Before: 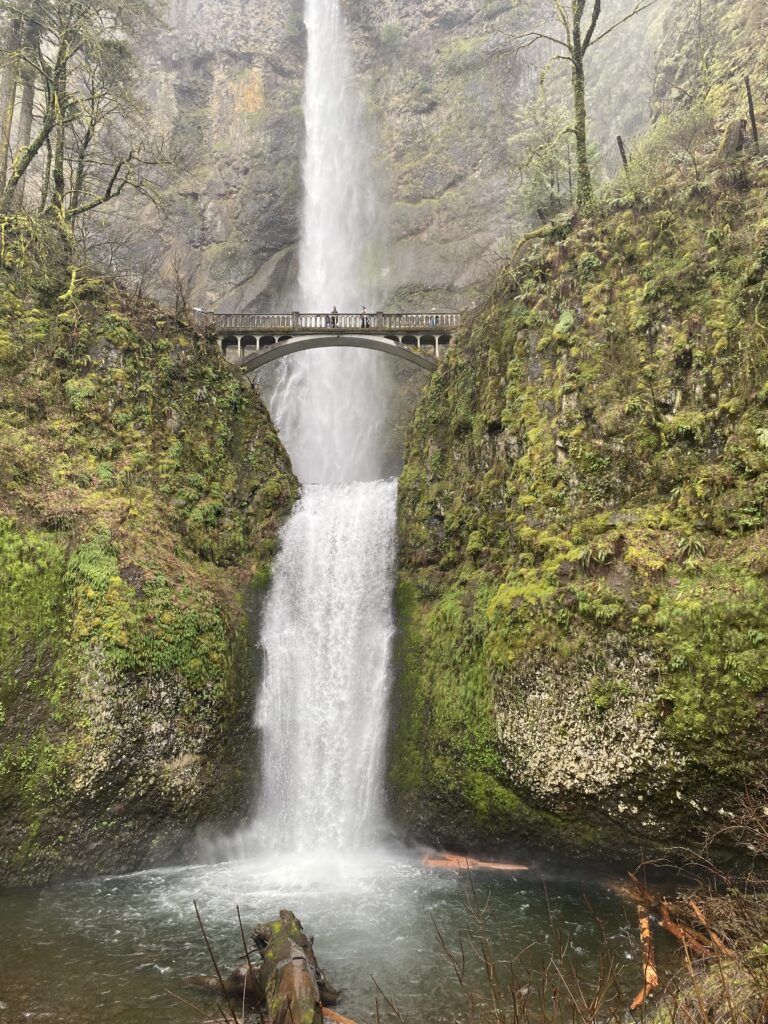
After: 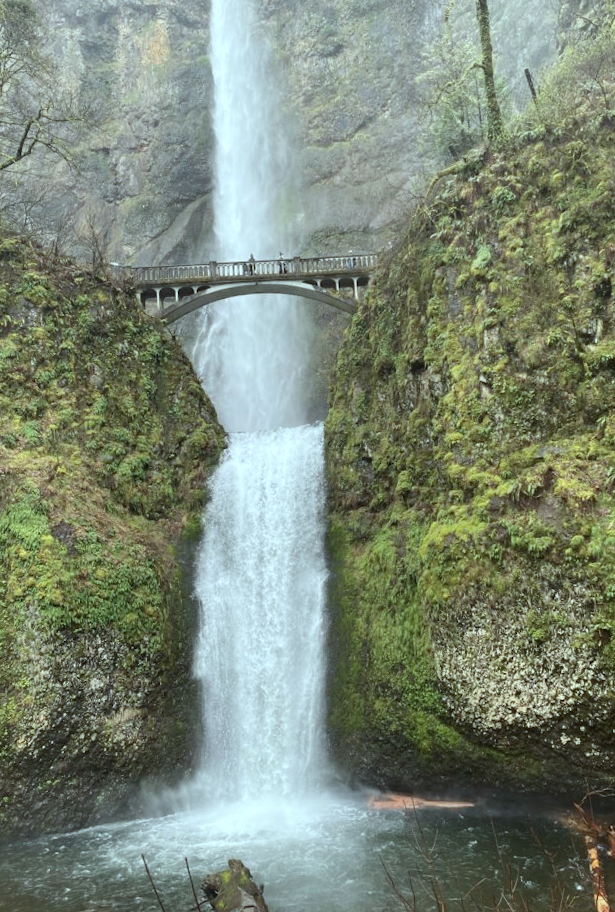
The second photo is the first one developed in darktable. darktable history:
color correction: highlights a* -10.04, highlights b* -10.37
rotate and perspective: rotation -3°, crop left 0.031, crop right 0.968, crop top 0.07, crop bottom 0.93
crop and rotate: left 9.597%, right 10.195%
